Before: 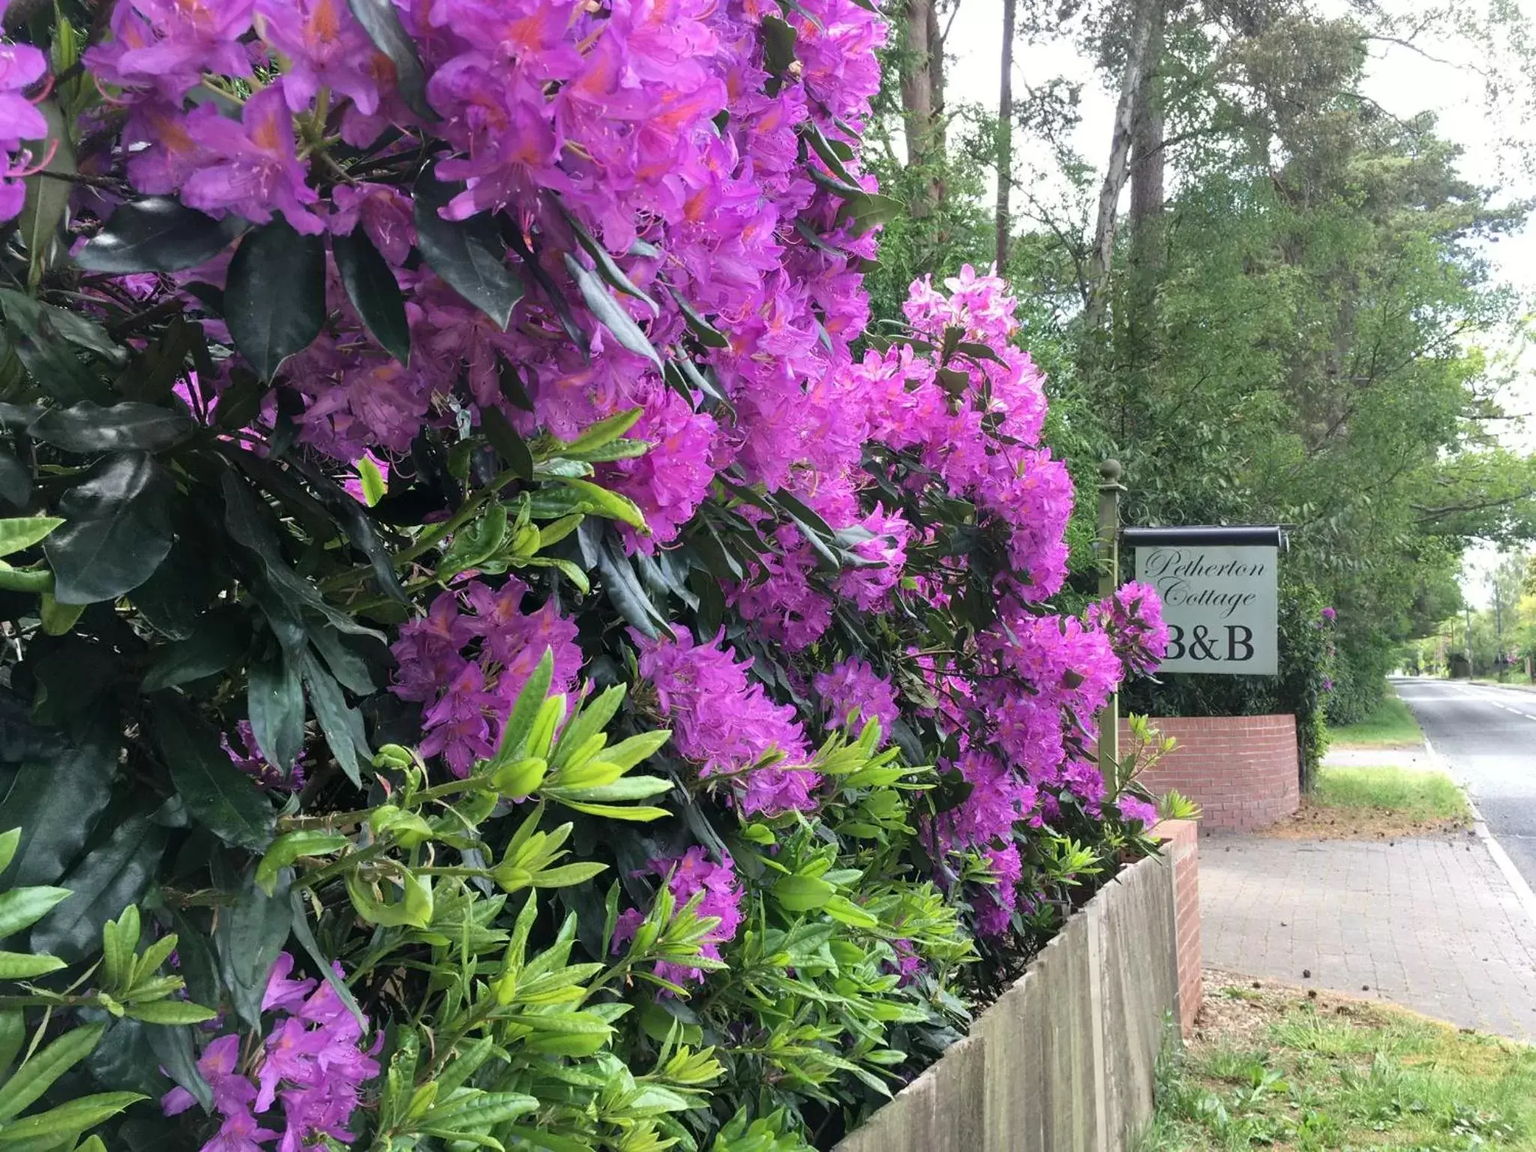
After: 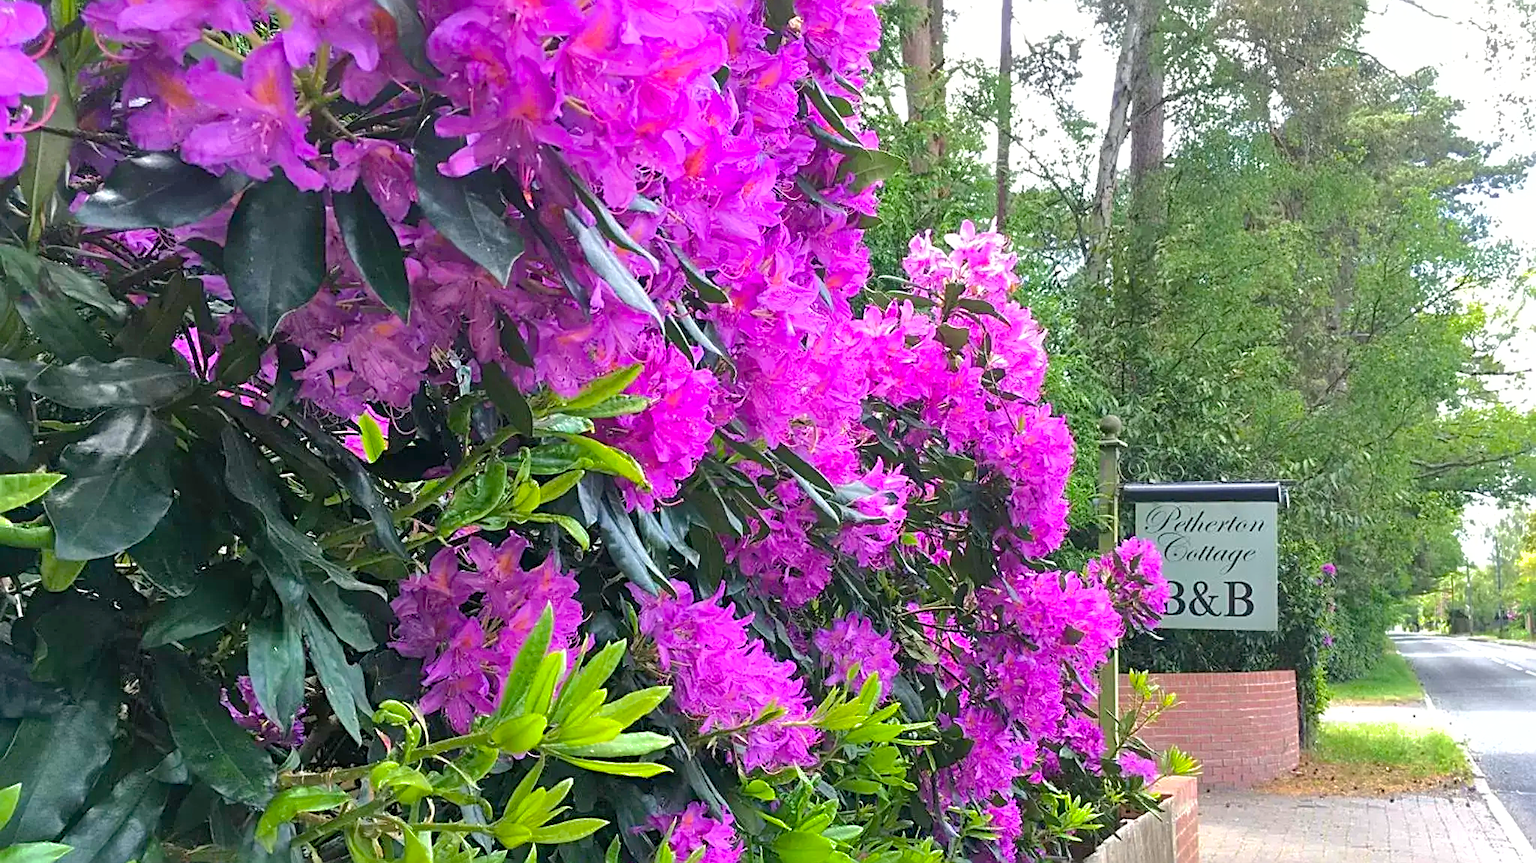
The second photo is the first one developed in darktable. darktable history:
shadows and highlights: on, module defaults
sharpen: radius 2.676, amount 0.669
color balance rgb: perceptual saturation grading › global saturation 25%, perceptual brilliance grading › mid-tones 10%, perceptual brilliance grading › shadows 15%, global vibrance 20%
exposure: exposure 0.217 EV, compensate highlight preservation false
crop: top 3.857%, bottom 21.132%
